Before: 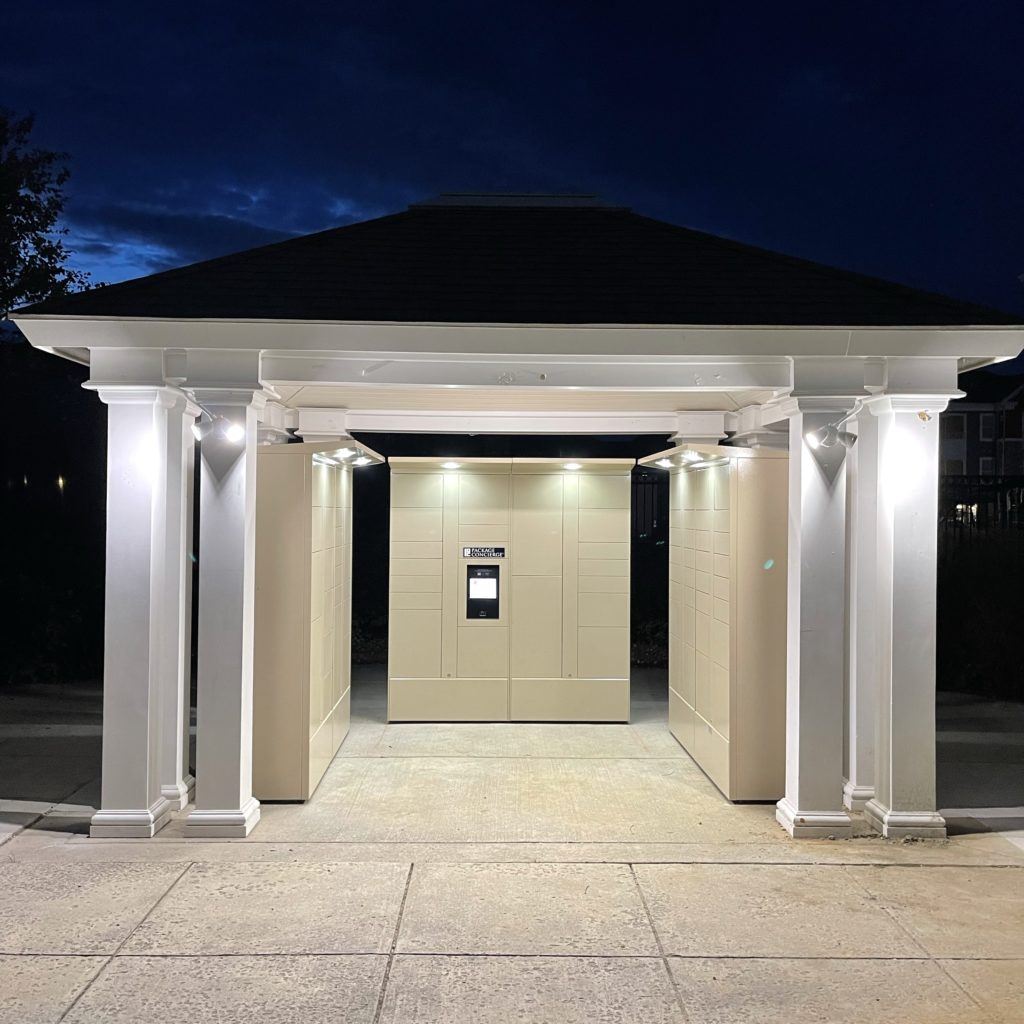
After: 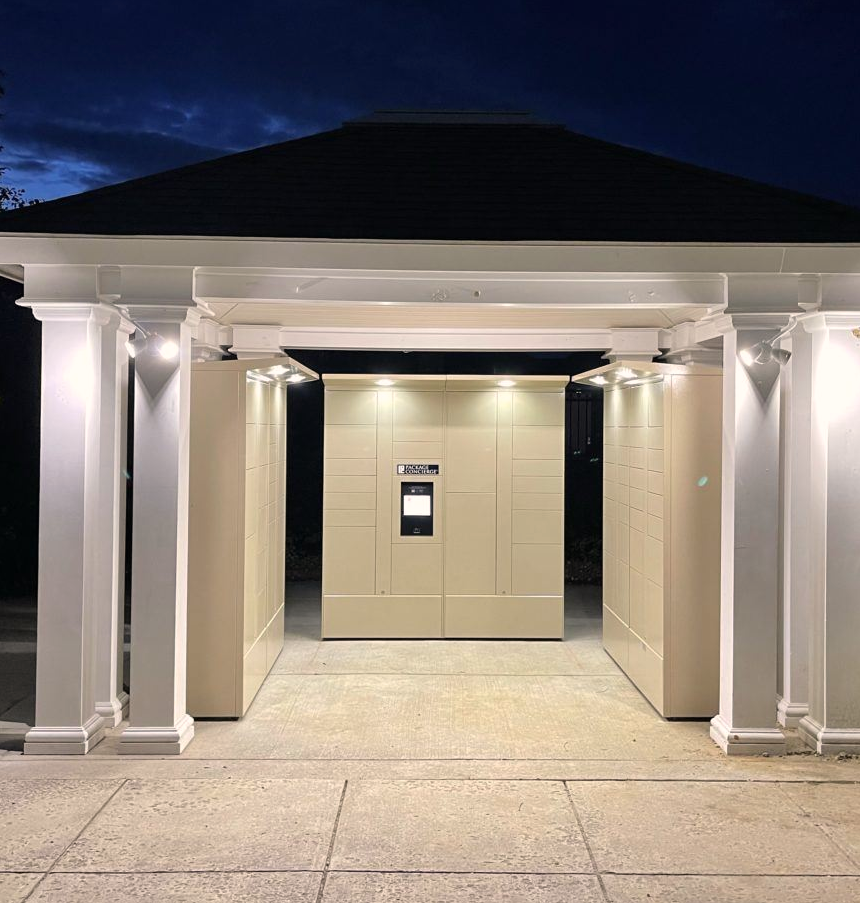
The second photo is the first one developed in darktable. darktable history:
exposure: compensate highlight preservation false
color correction: highlights a* 3.84, highlights b* 5.07
crop: left 6.446%, top 8.188%, right 9.538%, bottom 3.548%
